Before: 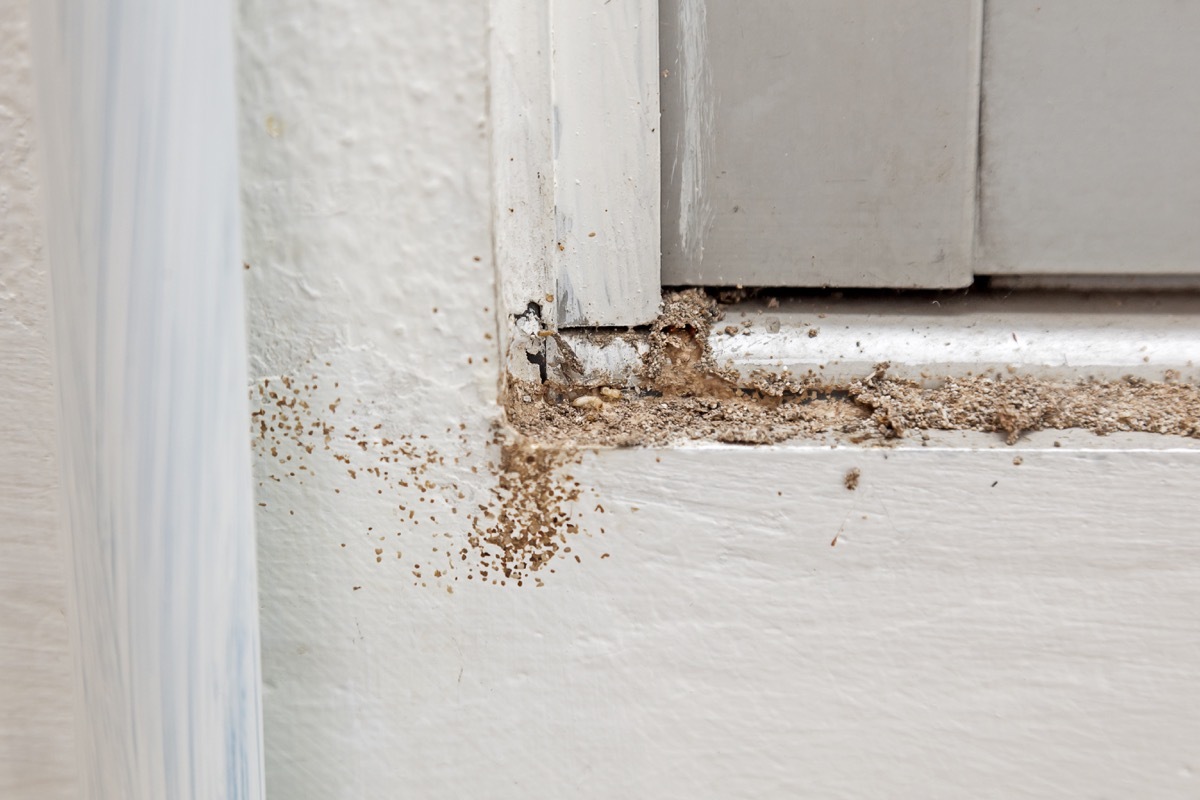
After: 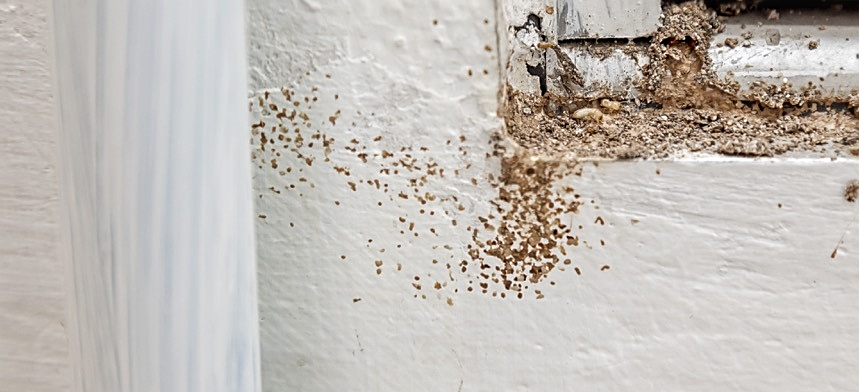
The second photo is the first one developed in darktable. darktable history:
crop: top 36.012%, right 28.356%, bottom 14.888%
sharpen: on, module defaults
local contrast: on, module defaults
